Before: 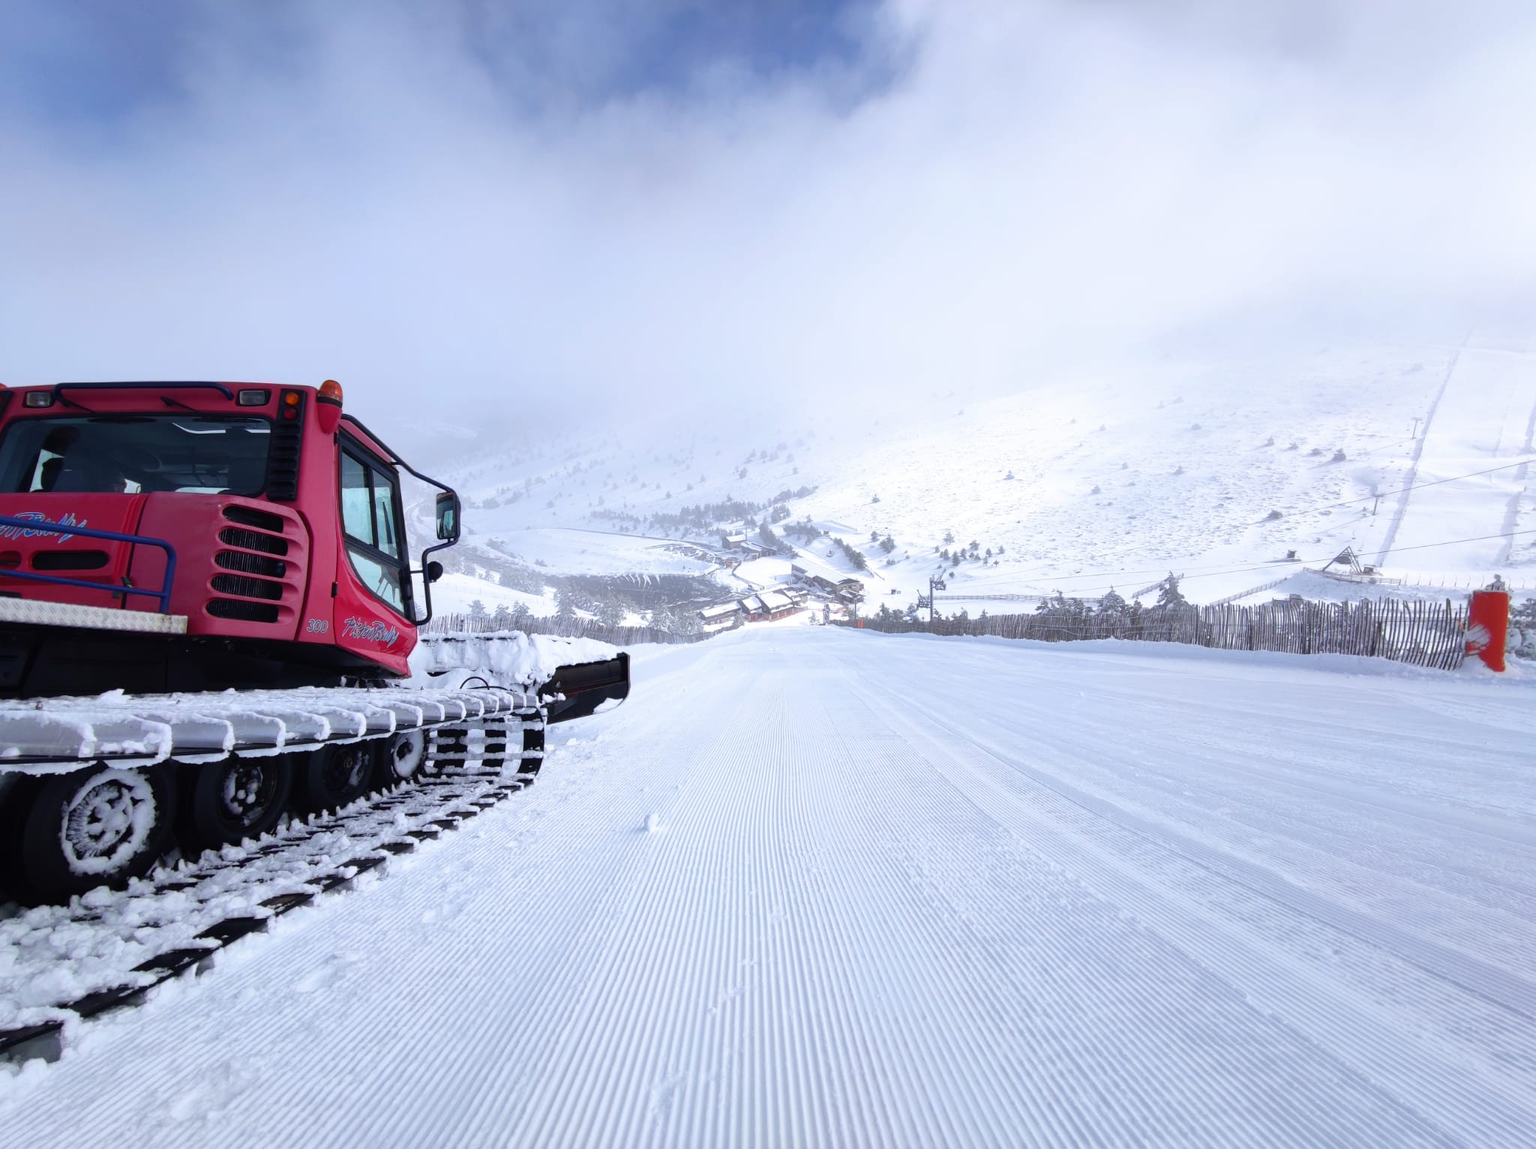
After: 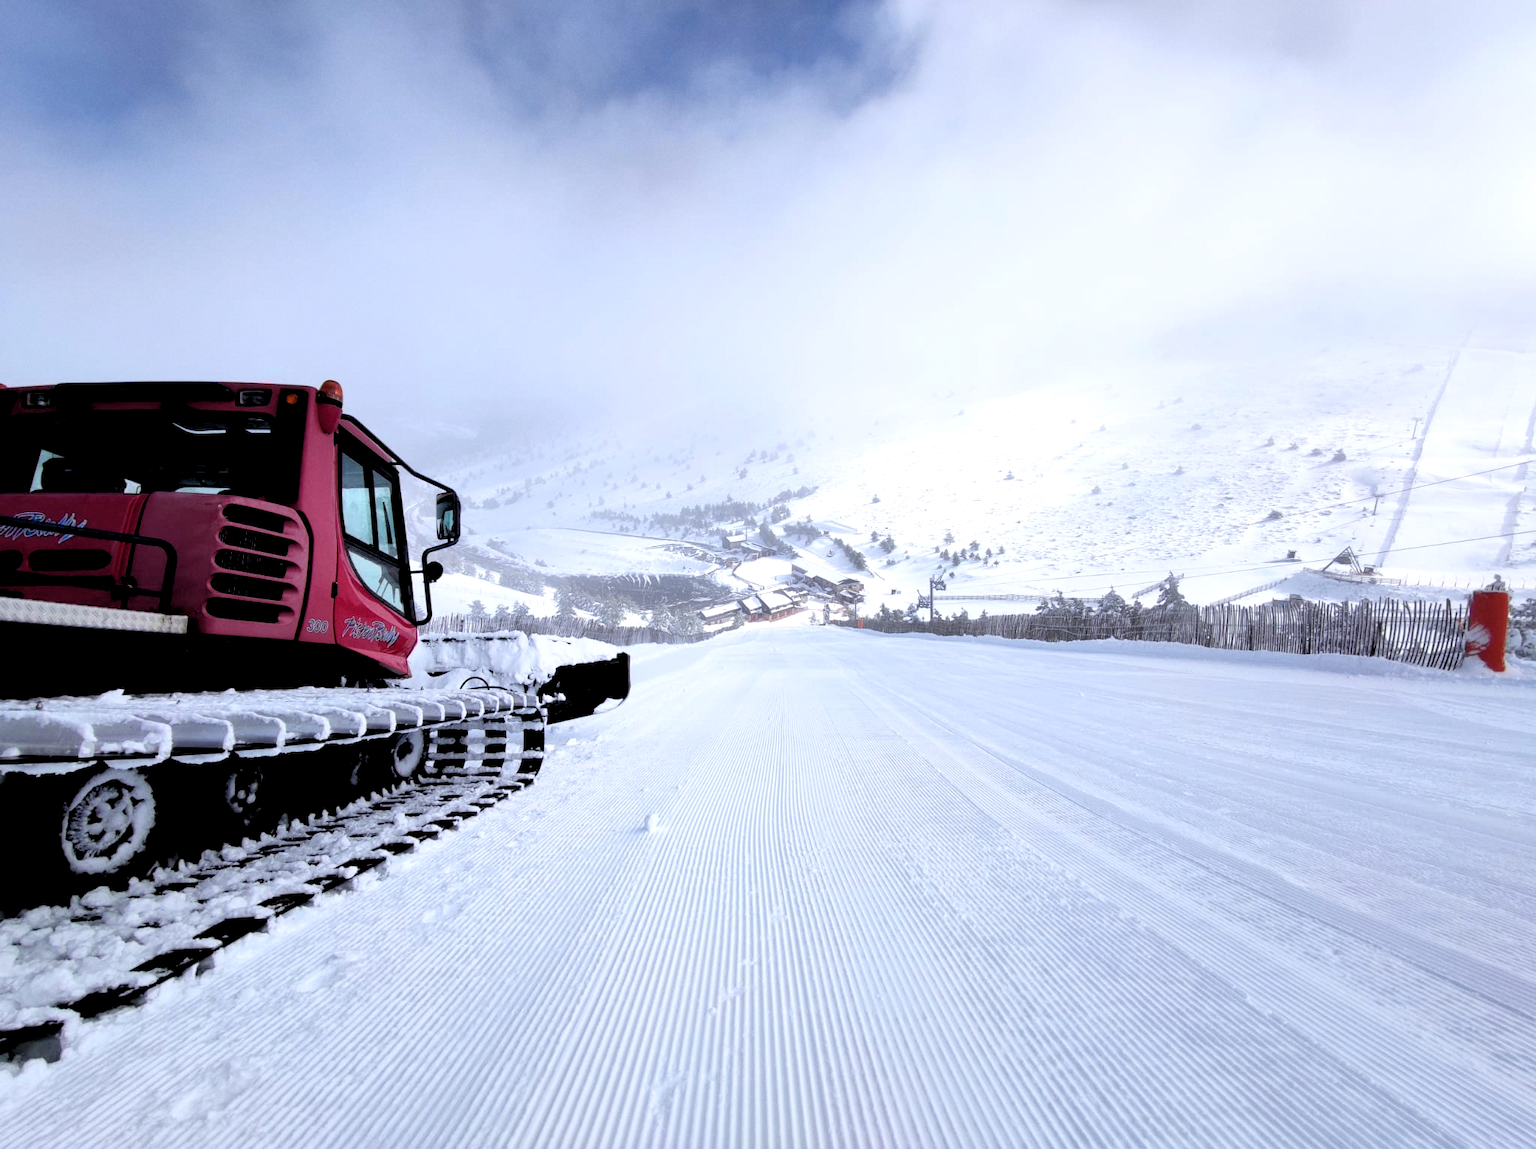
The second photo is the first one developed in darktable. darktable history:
rgb levels: levels [[0.034, 0.472, 0.904], [0, 0.5, 1], [0, 0.5, 1]]
grain: coarseness 14.57 ISO, strength 8.8%
